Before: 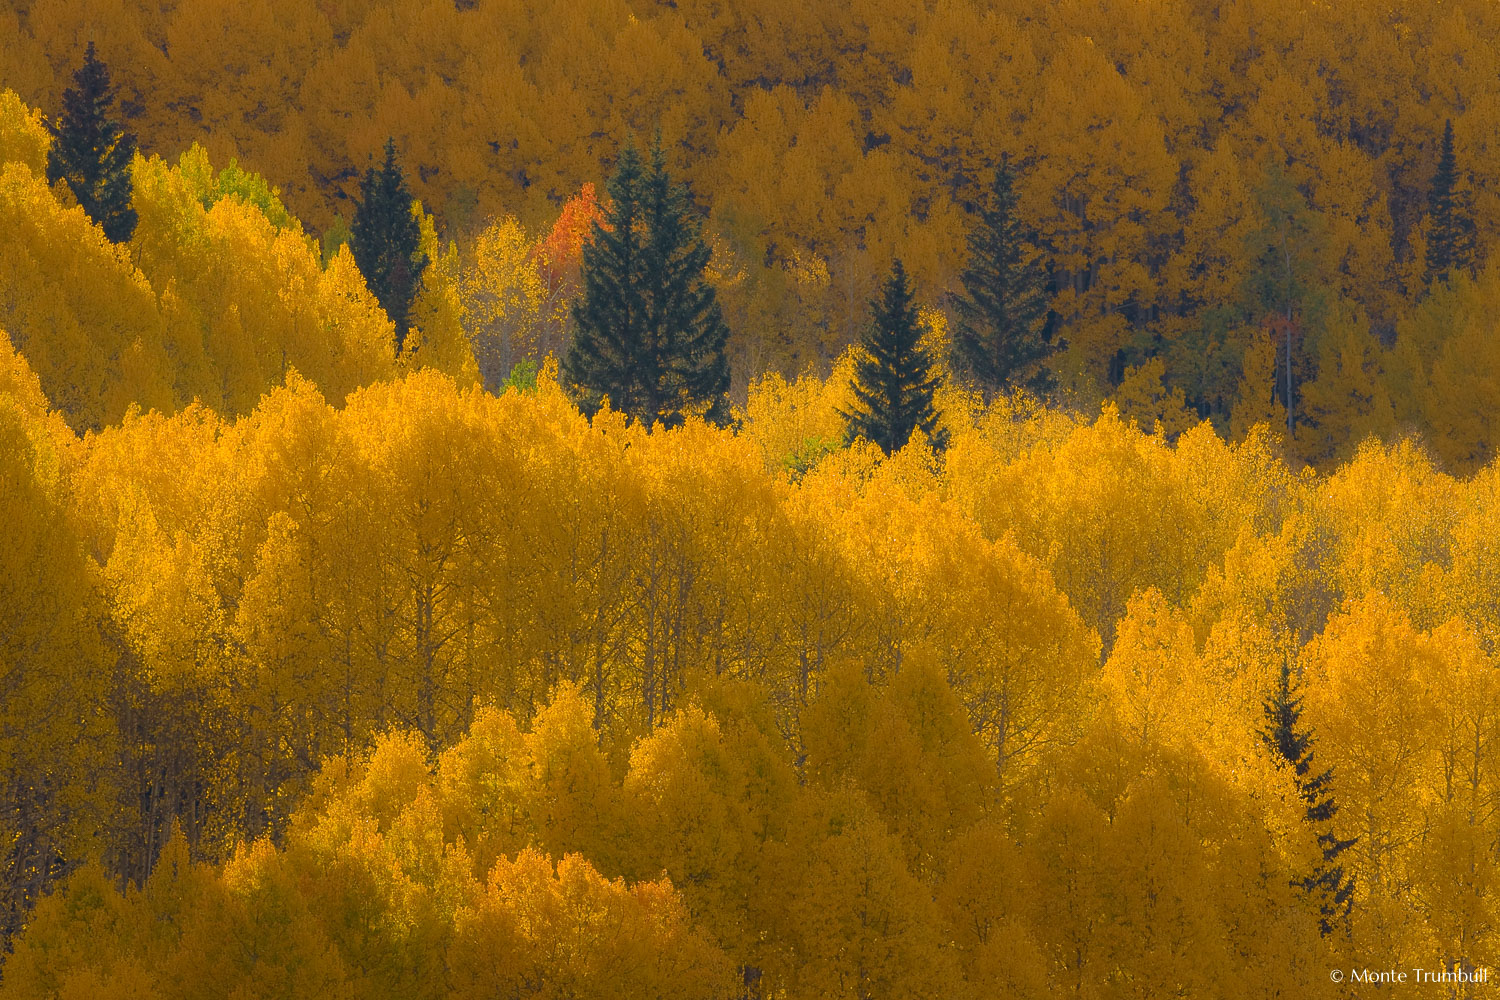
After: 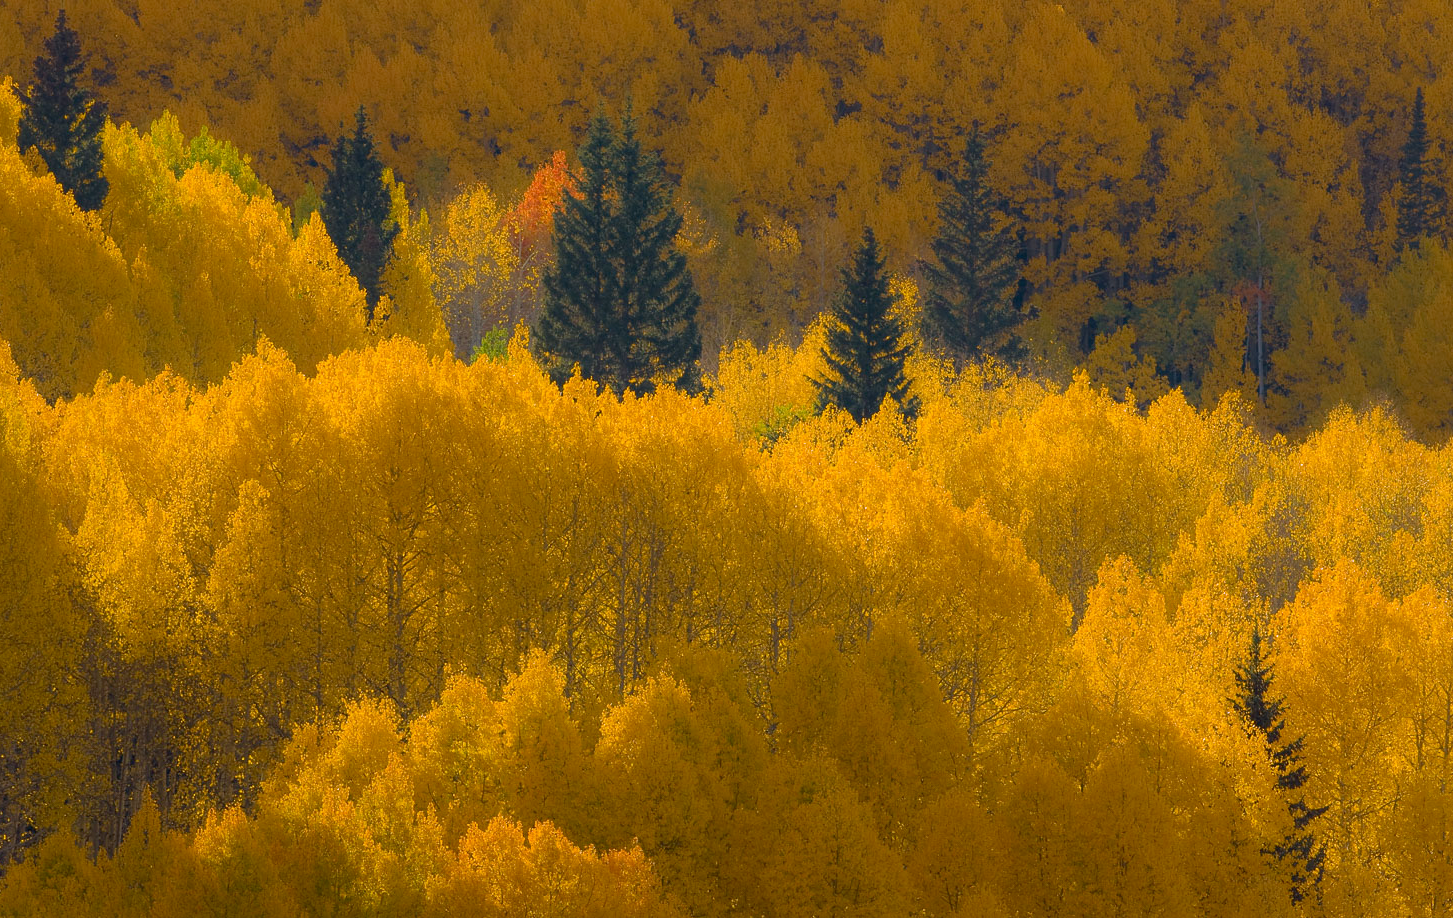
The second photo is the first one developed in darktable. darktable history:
exposure: black level correction 0.005, exposure 0.014 EV, compensate highlight preservation false
crop: left 1.964%, top 3.251%, right 1.122%, bottom 4.933%
